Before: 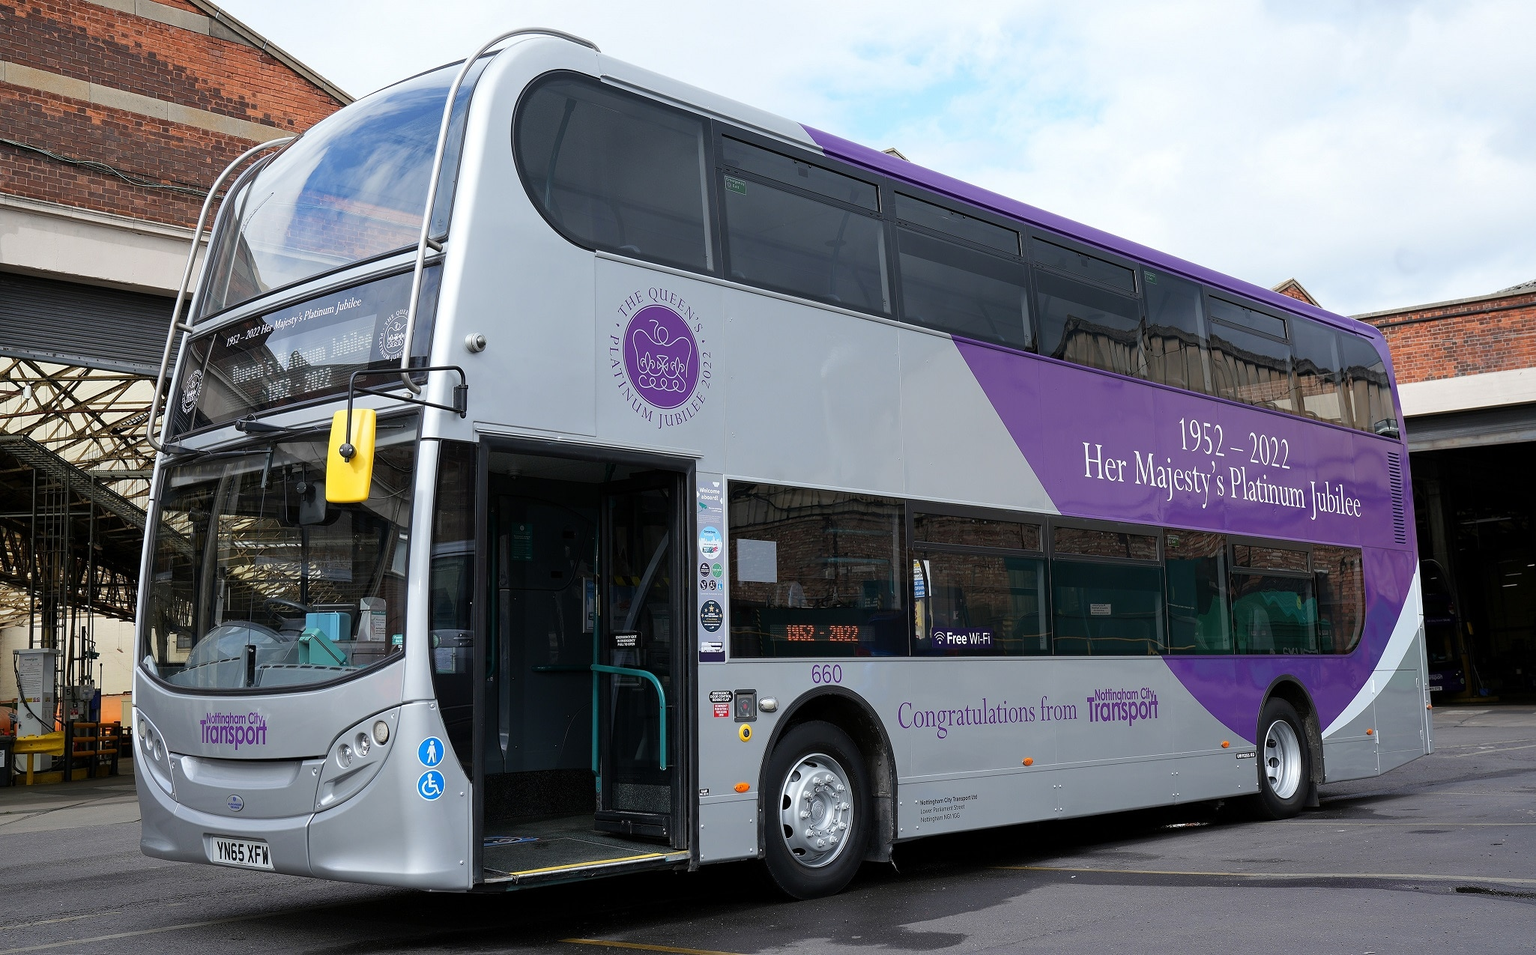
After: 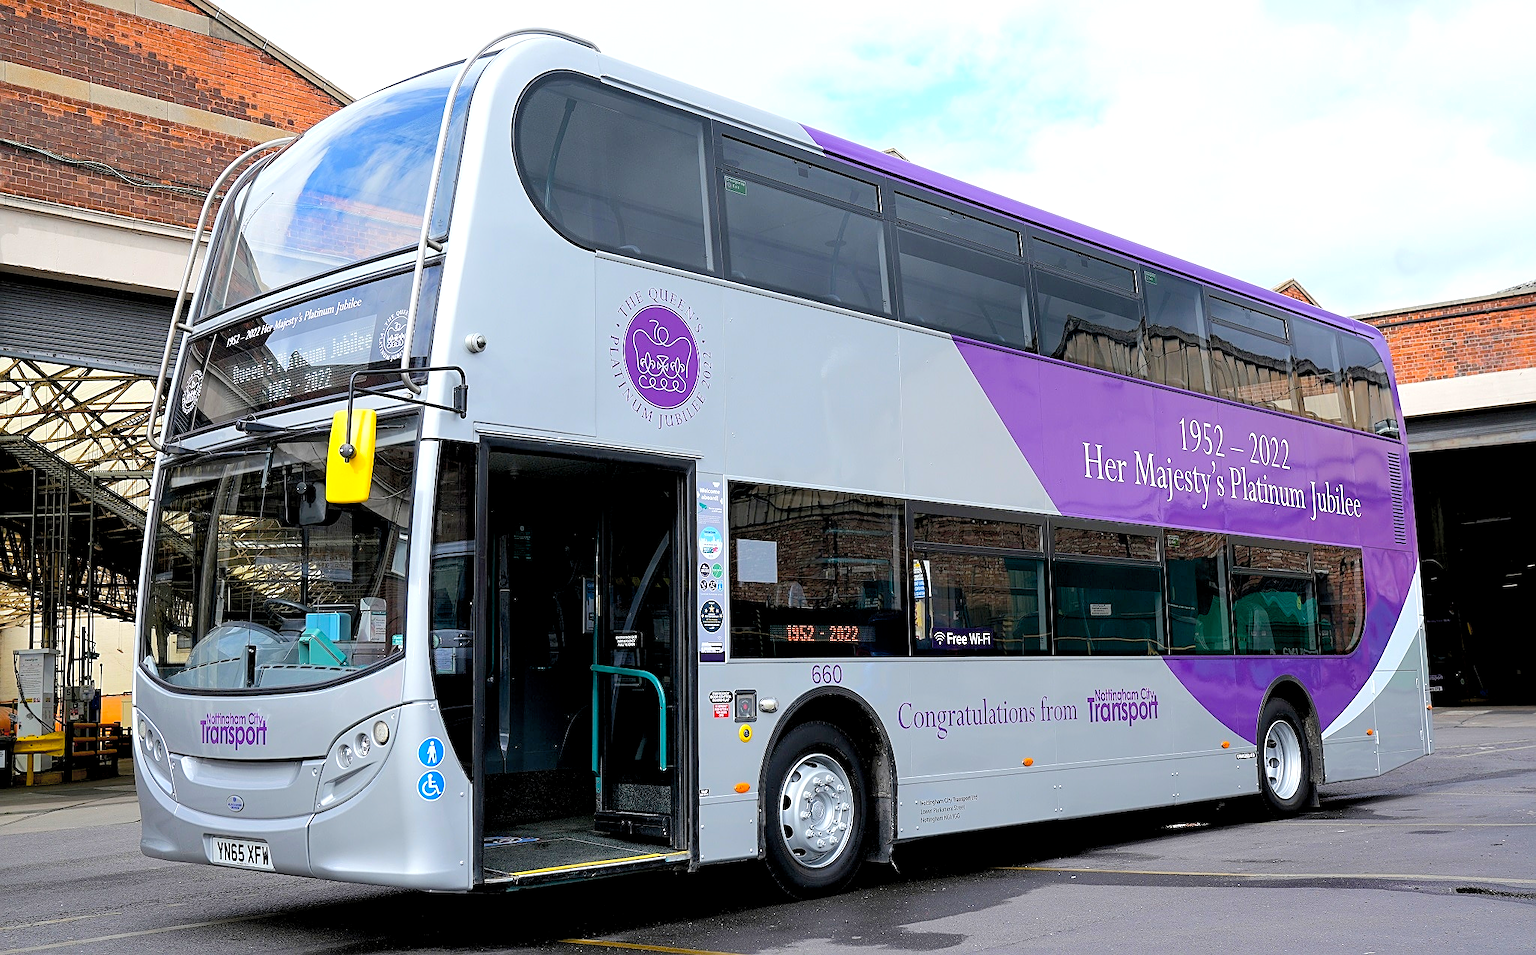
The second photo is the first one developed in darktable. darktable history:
exposure: black level correction 0.007, exposure 0.156 EV, compensate exposure bias true, compensate highlight preservation false
sharpen: on, module defaults
color balance rgb: power › hue 312.33°, linear chroma grading › global chroma 0.267%, perceptual saturation grading › global saturation 30.054%, perceptual brilliance grading › mid-tones 10.247%, perceptual brilliance grading › shadows 15.196%, global vibrance 11.579%, contrast 5.098%
contrast brightness saturation: brightness 0.127
